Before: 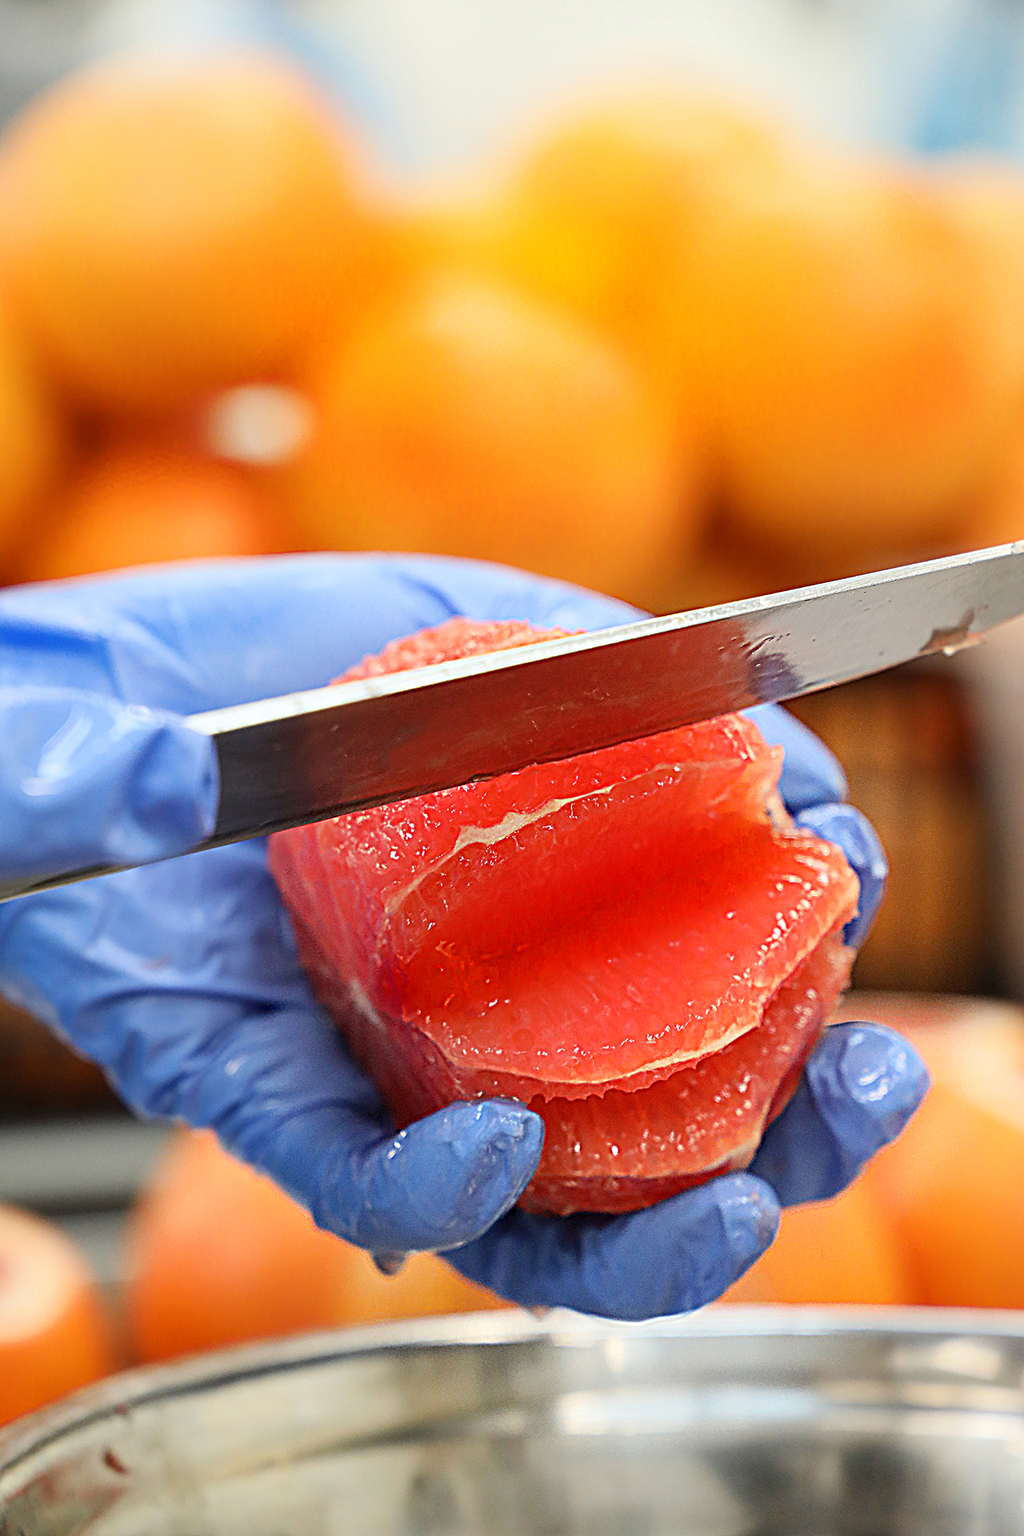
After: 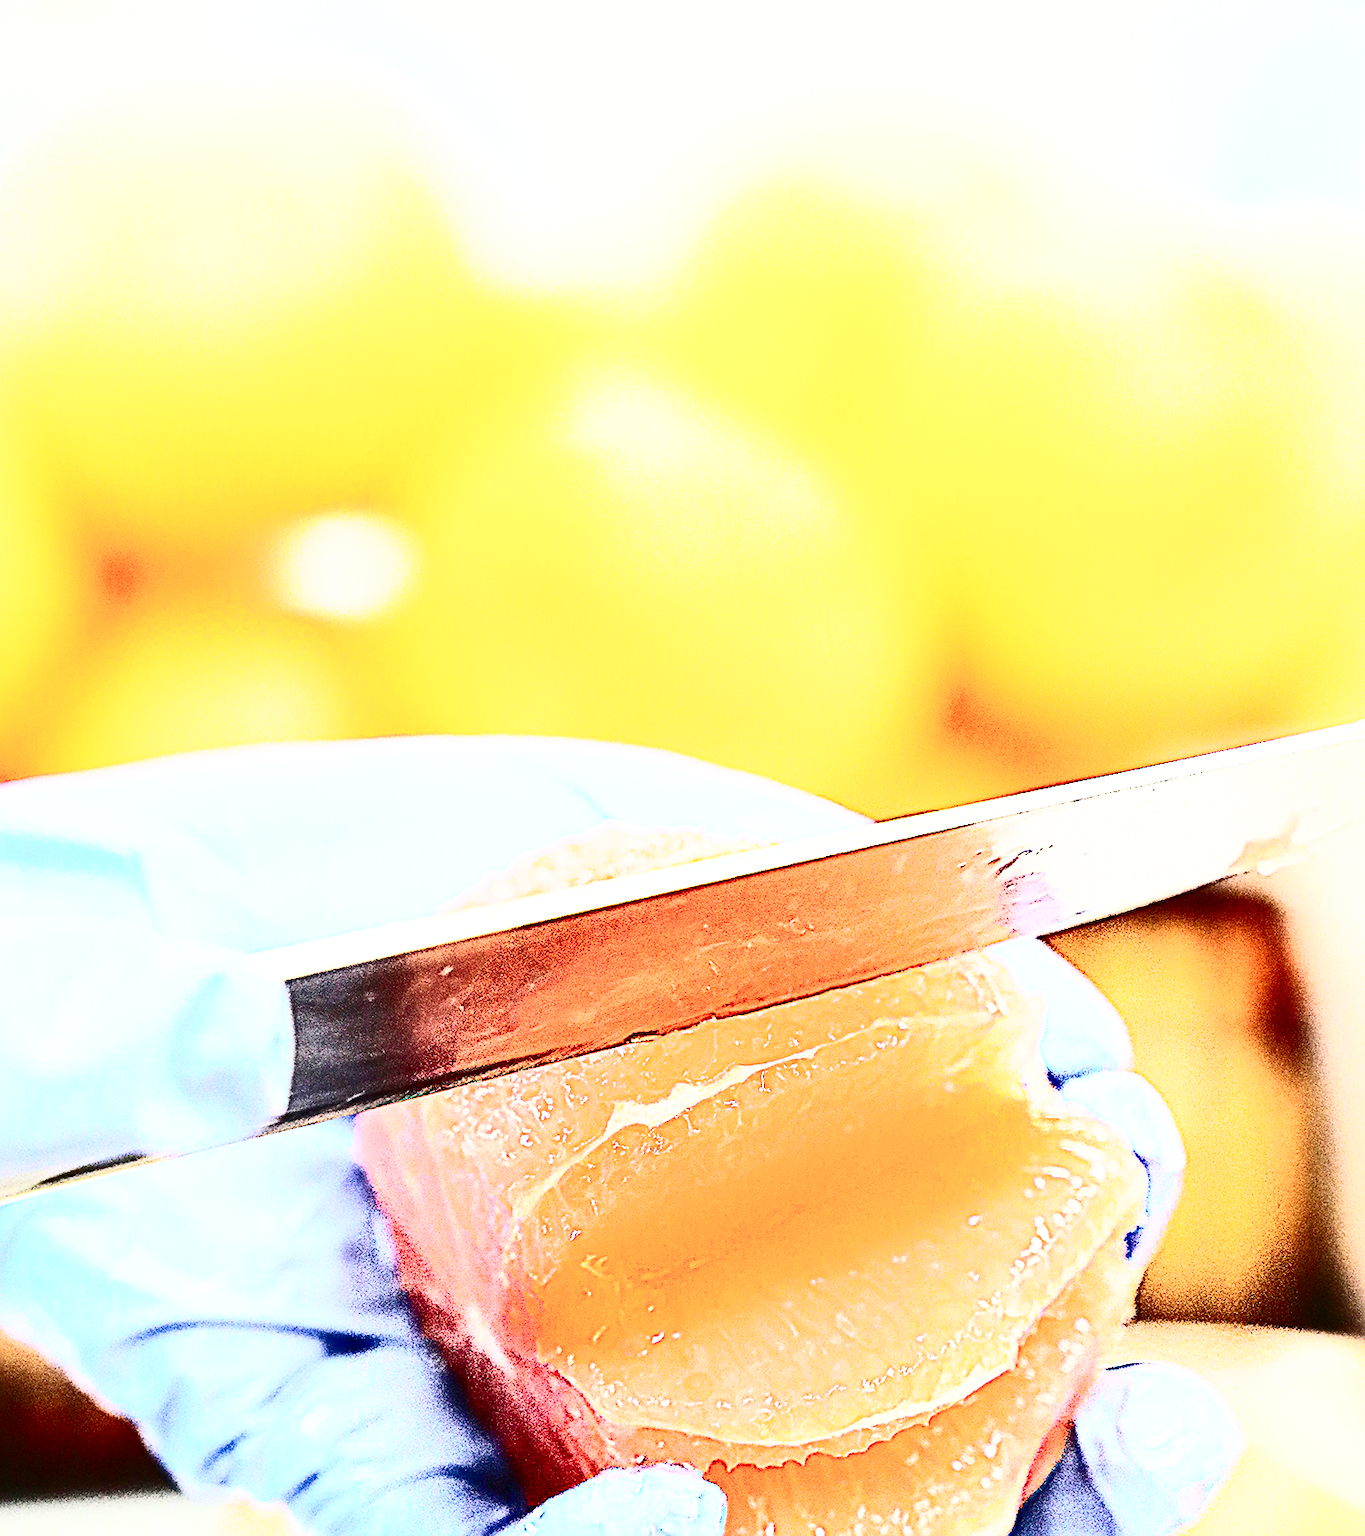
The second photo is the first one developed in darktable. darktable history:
contrast brightness saturation: contrast 0.927, brightness 0.205
base curve: curves: ch0 [(0, 0) (0.028, 0.03) (0.121, 0.232) (0.46, 0.748) (0.859, 0.968) (1, 1)], preserve colors none
crop: bottom 24.989%
sharpen: on, module defaults
exposure: black level correction 0, exposure 1.2 EV, compensate exposure bias true, compensate highlight preservation false
